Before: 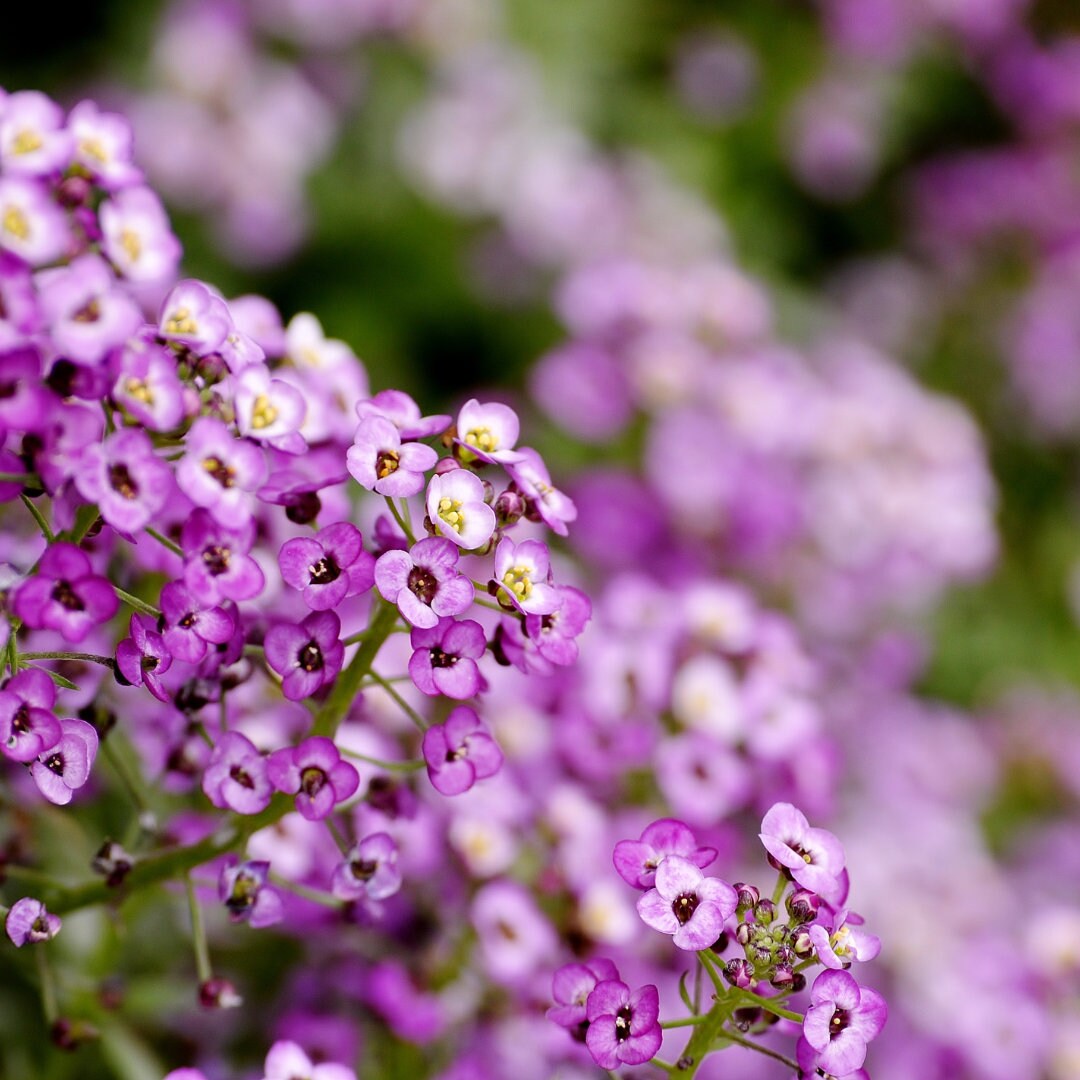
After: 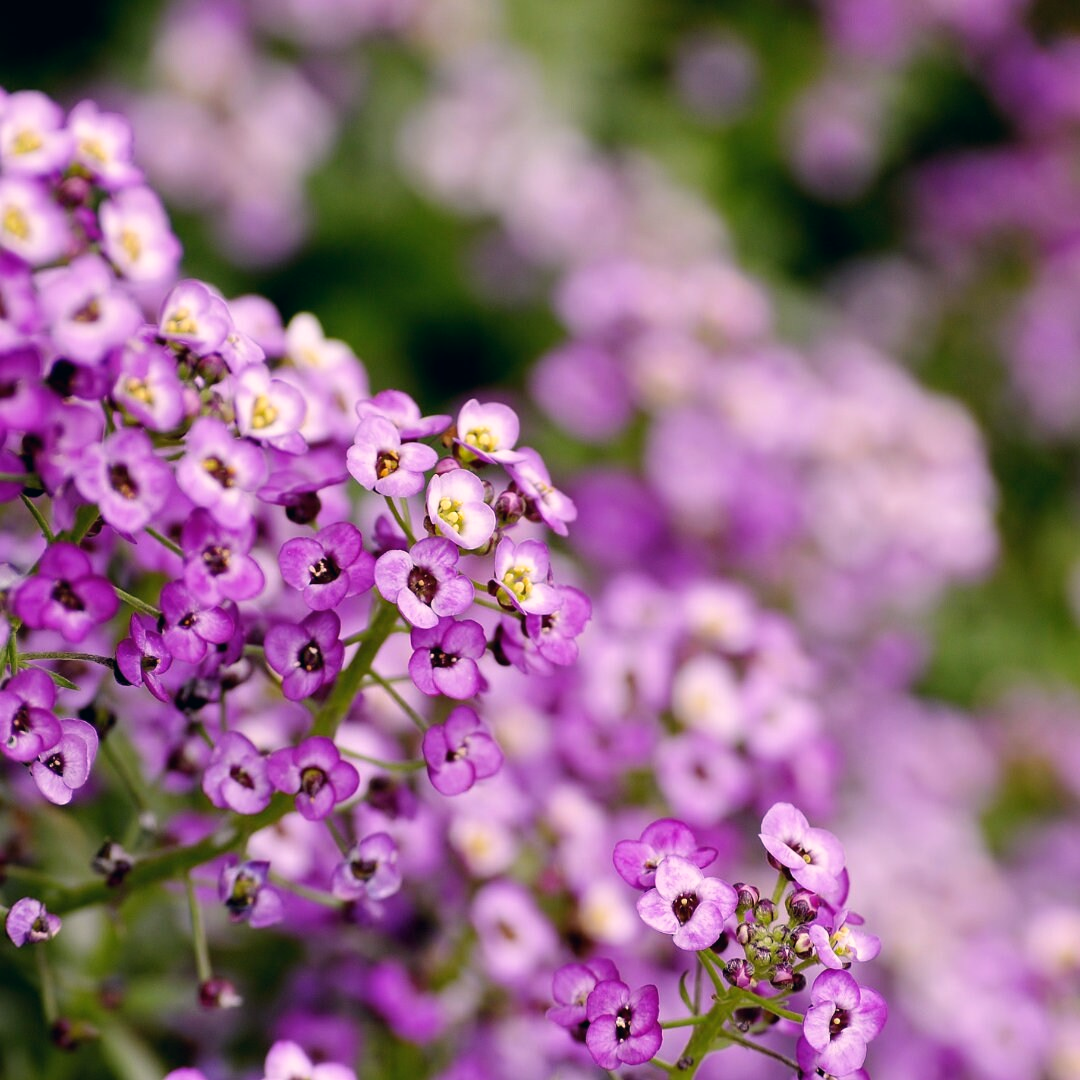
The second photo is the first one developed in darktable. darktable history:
color correction: highlights a* 5.47, highlights b* 5.27, shadows a* -4.16, shadows b* -5.06
